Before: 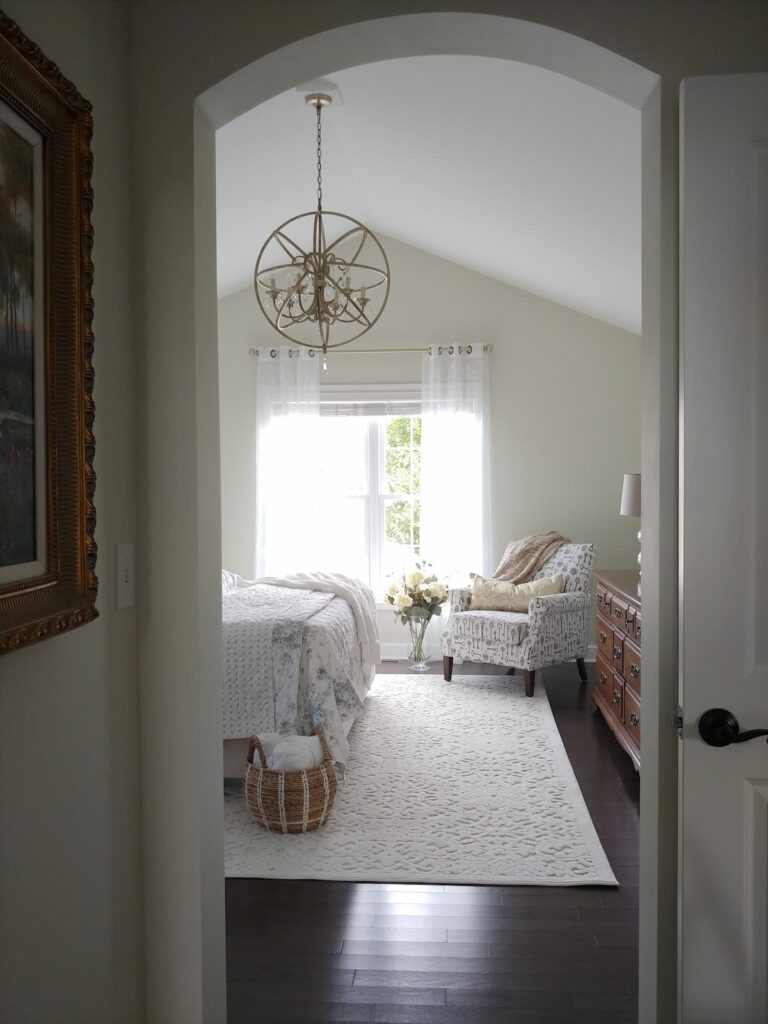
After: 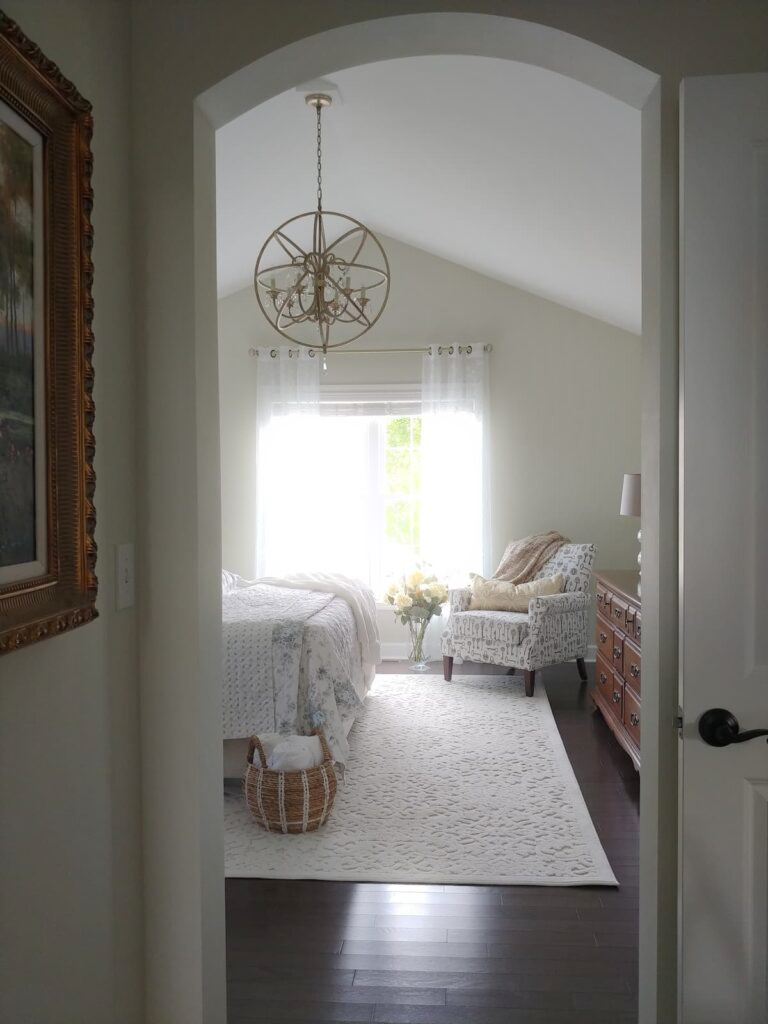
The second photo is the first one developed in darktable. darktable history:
shadows and highlights: on, module defaults
bloom: size 5%, threshold 95%, strength 15%
